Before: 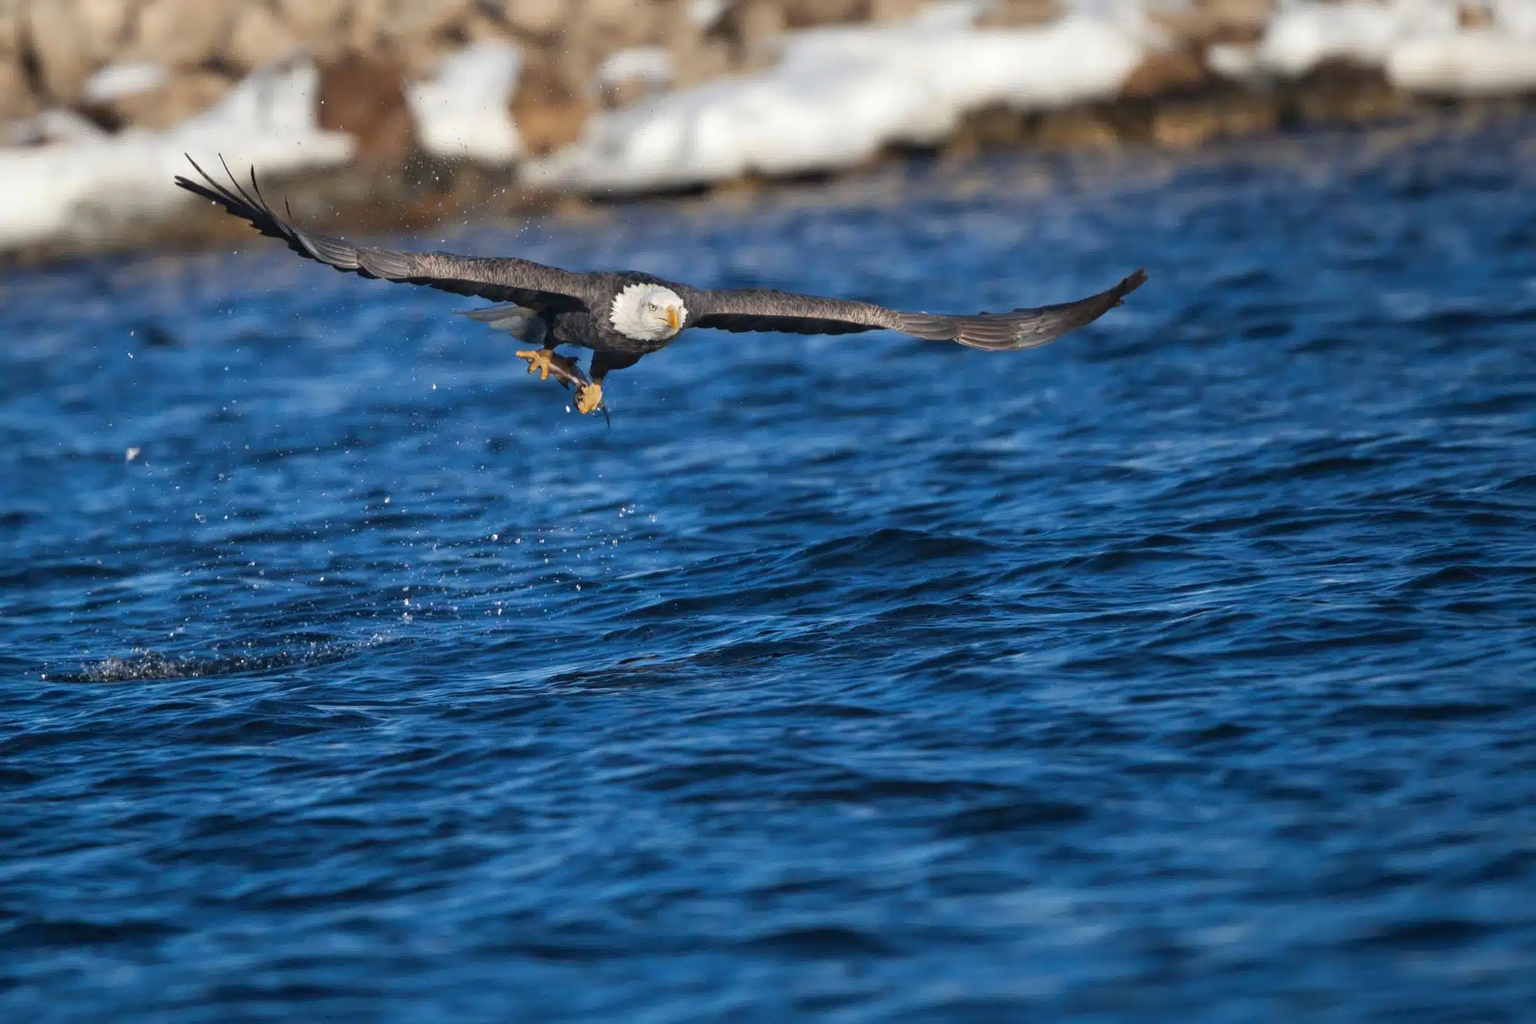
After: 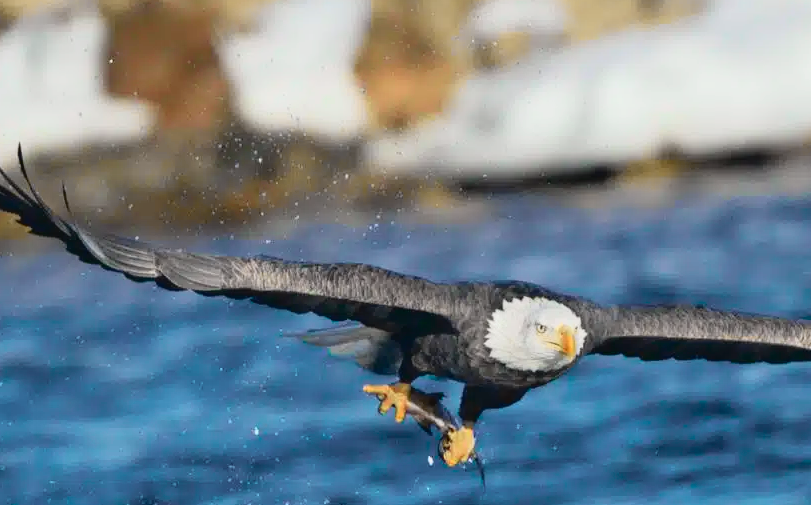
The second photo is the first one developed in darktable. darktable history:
crop: left 15.452%, top 5.459%, right 43.956%, bottom 56.62%
tone curve: curves: ch0 [(0, 0.022) (0.114, 0.088) (0.282, 0.316) (0.446, 0.511) (0.613, 0.693) (0.786, 0.843) (0.999, 0.949)]; ch1 [(0, 0) (0.395, 0.343) (0.463, 0.427) (0.486, 0.474) (0.503, 0.5) (0.535, 0.522) (0.555, 0.566) (0.594, 0.614) (0.755, 0.793) (1, 1)]; ch2 [(0, 0) (0.369, 0.388) (0.449, 0.431) (0.501, 0.5) (0.528, 0.517) (0.561, 0.59) (0.612, 0.646) (0.697, 0.721) (1, 1)], color space Lab, independent channels, preserve colors none
